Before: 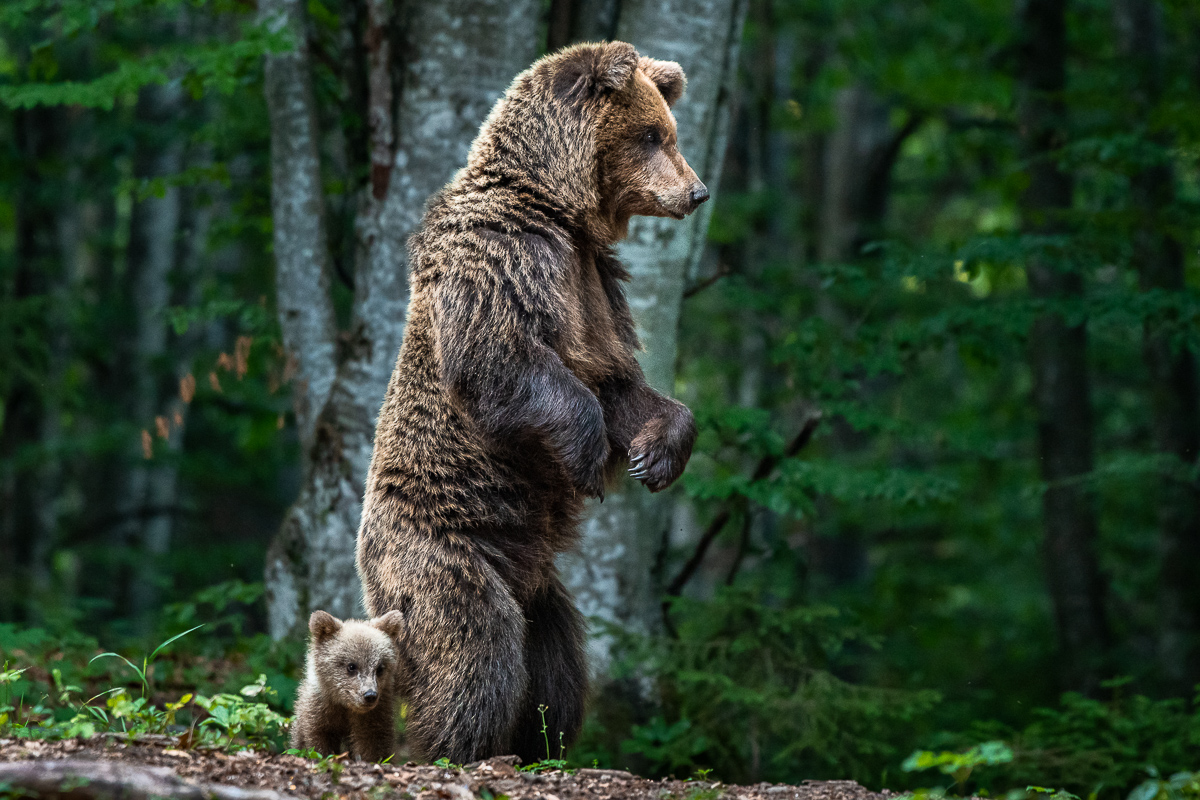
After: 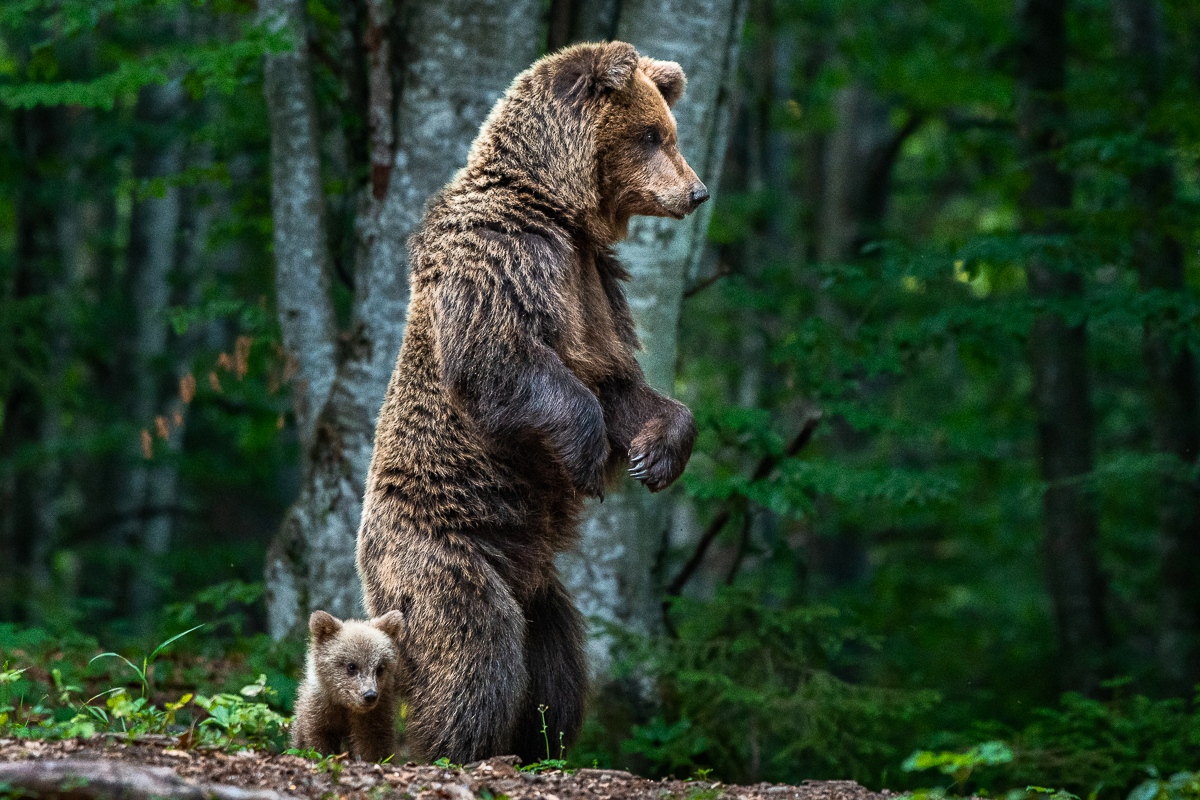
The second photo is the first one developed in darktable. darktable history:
rotate and perspective: automatic cropping off
grain: on, module defaults
color correction: saturation 1.1
